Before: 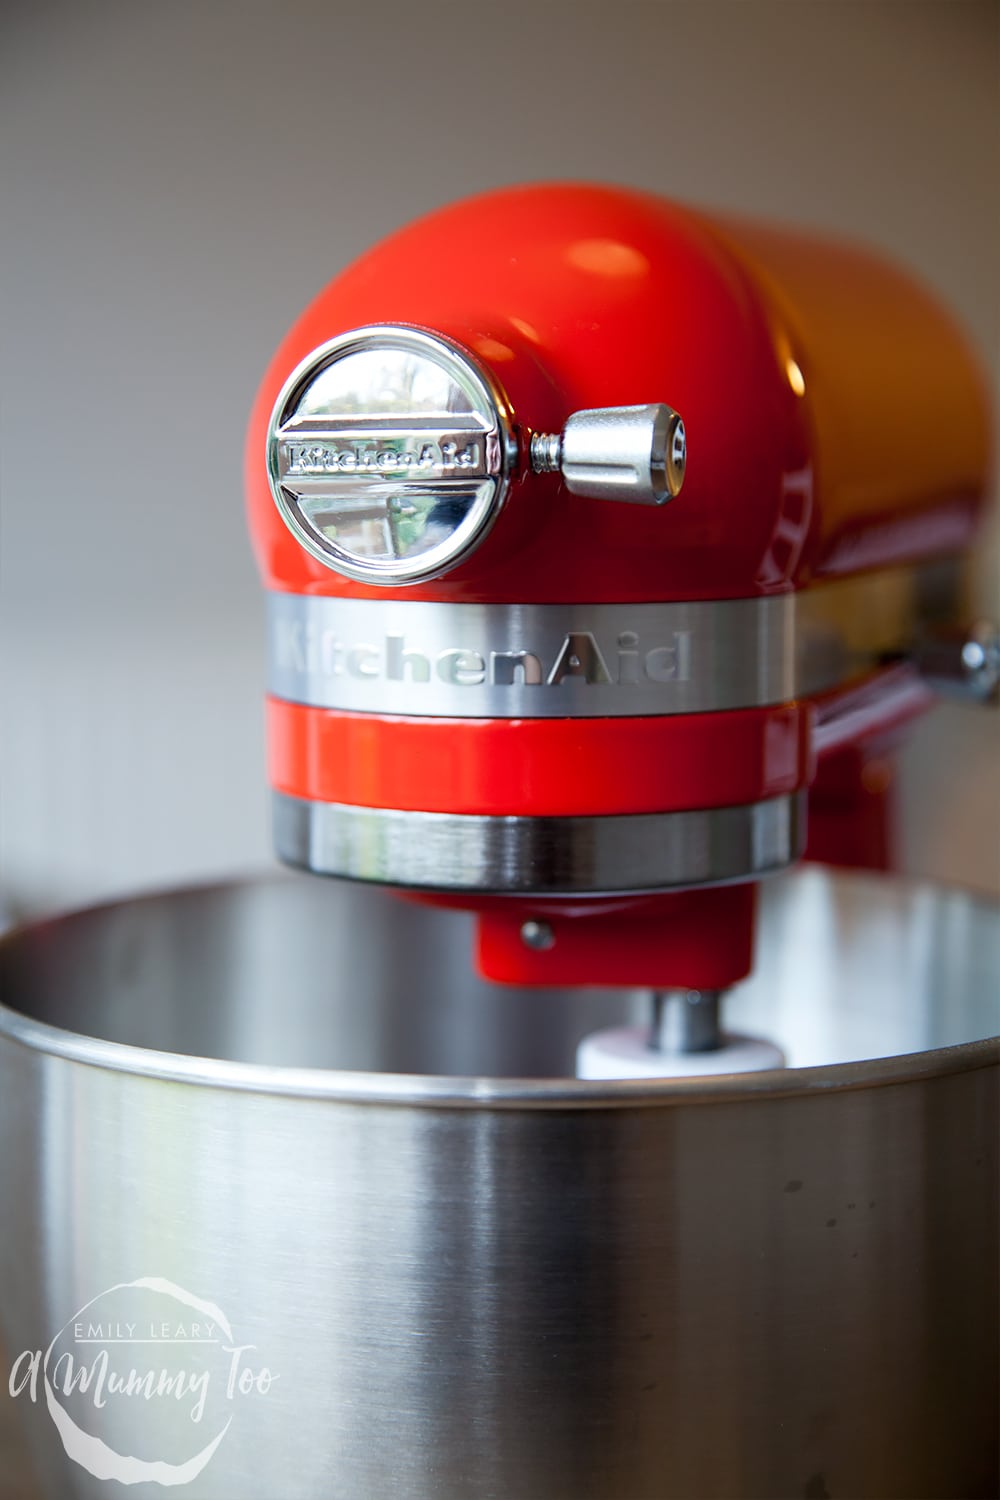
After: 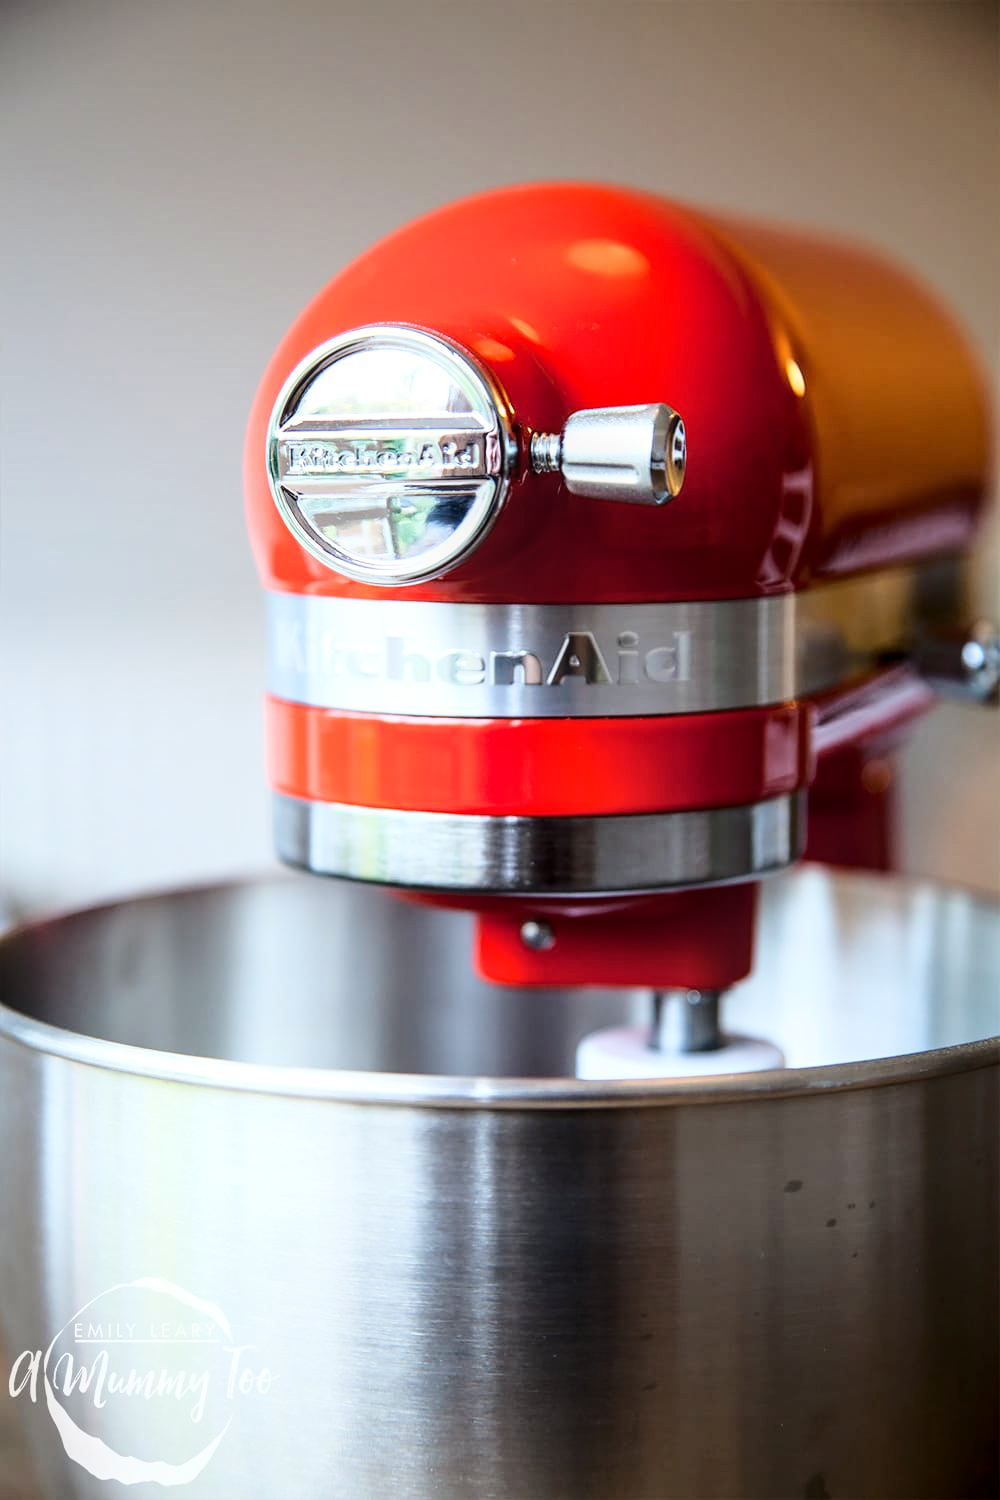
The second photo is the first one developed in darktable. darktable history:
local contrast: on, module defaults
base curve: curves: ch0 [(0, 0) (0.028, 0.03) (0.121, 0.232) (0.46, 0.748) (0.859, 0.968) (1, 1)]
